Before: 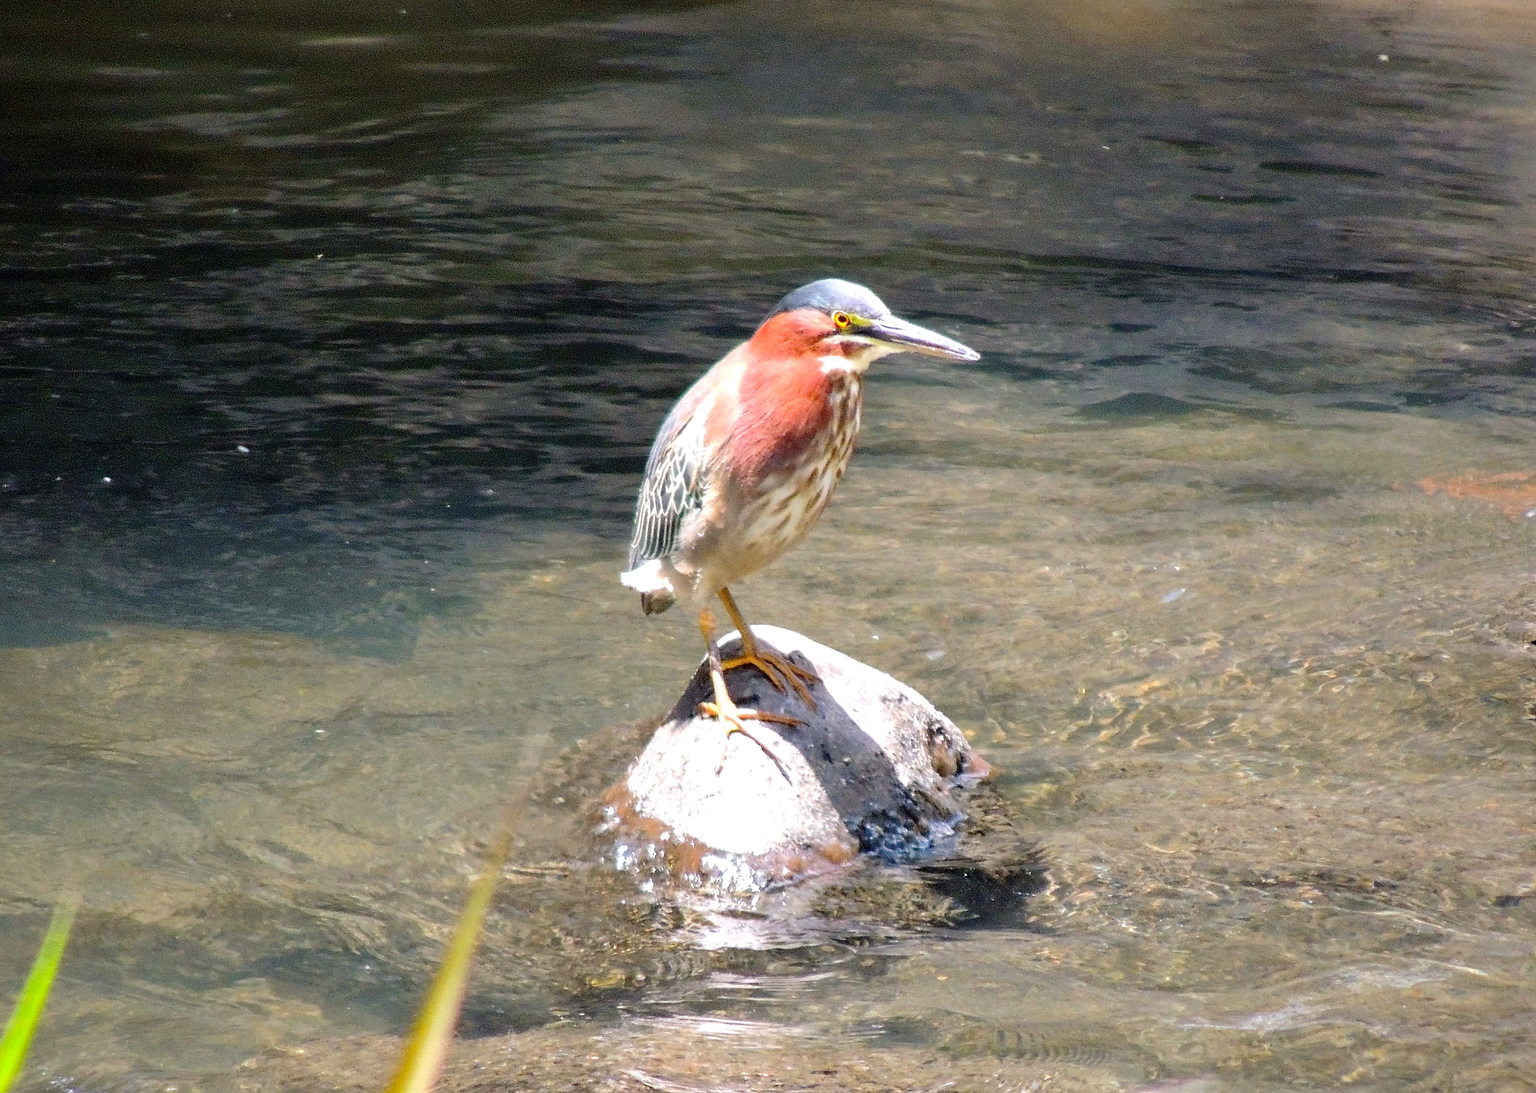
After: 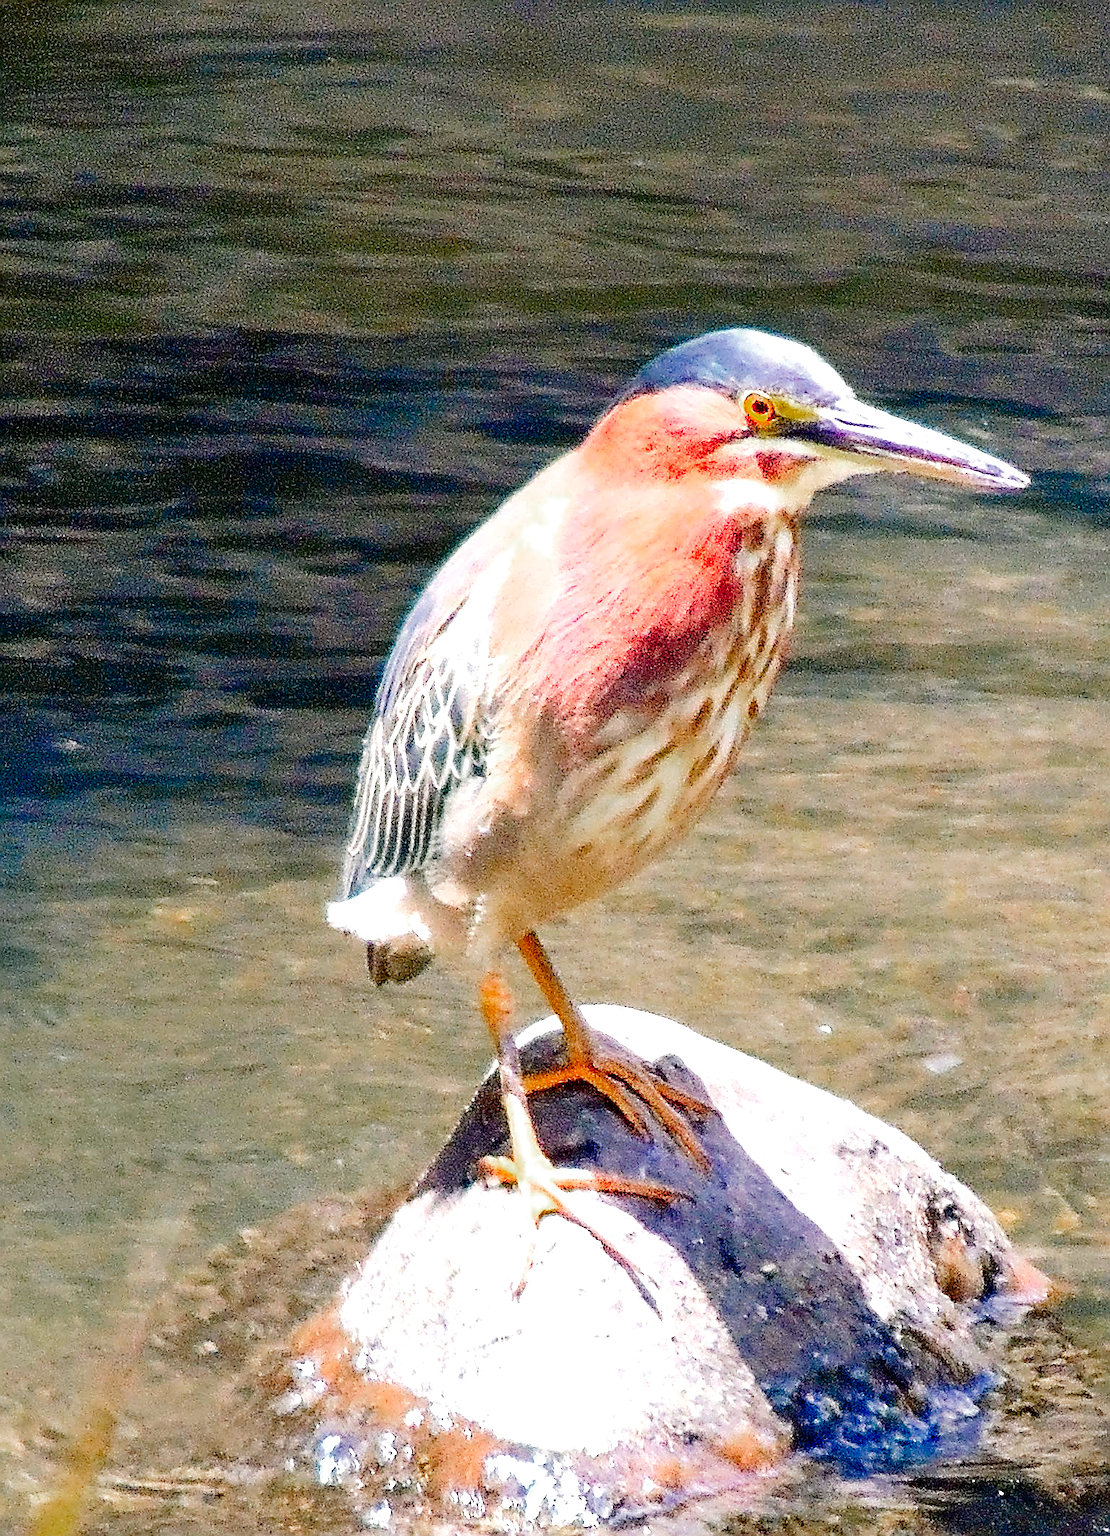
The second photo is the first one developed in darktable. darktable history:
crop and rotate: left 29.545%, top 10.158%, right 33.455%, bottom 17.915%
tone equalizer: -8 EV 0.268 EV, -7 EV 0.411 EV, -6 EV 0.414 EV, -5 EV 0.22 EV, -3 EV -0.271 EV, -2 EV -0.435 EV, -1 EV -0.409 EV, +0 EV -0.226 EV
tone curve: curves: ch0 [(0.017, 0) (0.122, 0.046) (0.295, 0.297) (0.449, 0.505) (0.559, 0.629) (0.729, 0.796) (0.879, 0.898) (1, 0.97)]; ch1 [(0, 0) (0.393, 0.4) (0.447, 0.447) (0.485, 0.497) (0.522, 0.503) (0.539, 0.52) (0.606, 0.6) (0.696, 0.679) (1, 1)]; ch2 [(0, 0) (0.369, 0.388) (0.449, 0.431) (0.499, 0.501) (0.516, 0.536) (0.604, 0.599) (0.741, 0.763) (1, 1)], preserve colors none
haze removal: adaptive false
sharpen: radius 1.378, amount 1.245, threshold 0.673
exposure: black level correction 0.001, exposure 0.499 EV, compensate exposure bias true, compensate highlight preservation false
color zones: curves: ch0 [(0, 0.553) (0.123, 0.58) (0.23, 0.419) (0.468, 0.155) (0.605, 0.132) (0.723, 0.063) (0.833, 0.172) (0.921, 0.468)]; ch1 [(0.025, 0.645) (0.229, 0.584) (0.326, 0.551) (0.537, 0.446) (0.599, 0.911) (0.708, 1) (0.805, 0.944)]; ch2 [(0.086, 0.468) (0.254, 0.464) (0.638, 0.564) (0.702, 0.592) (0.768, 0.564)]
